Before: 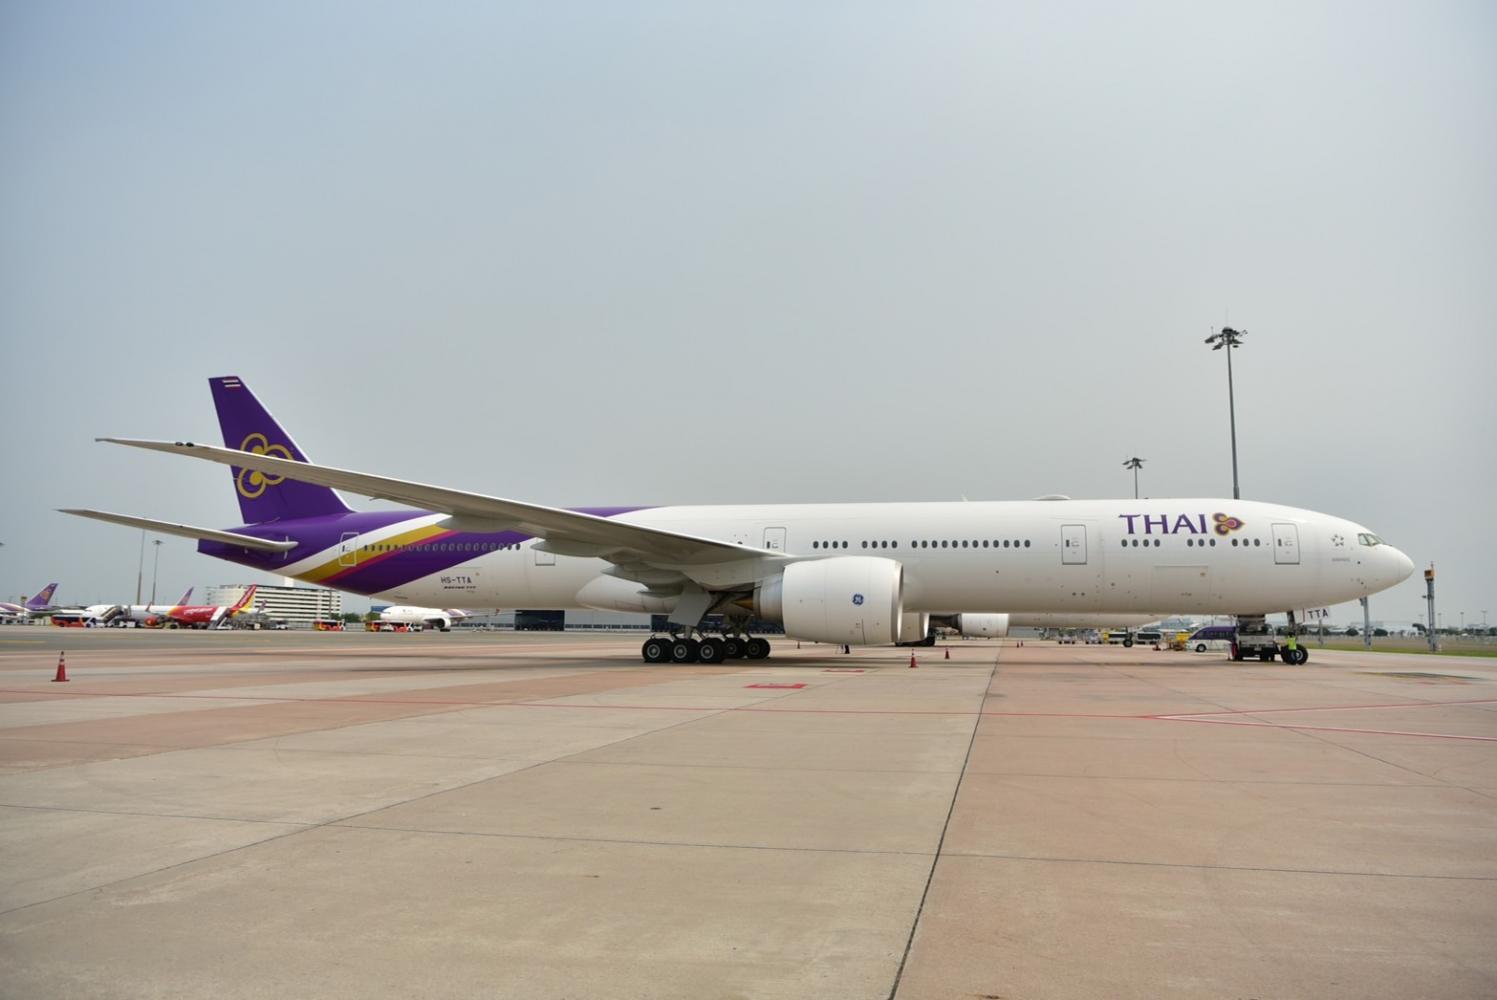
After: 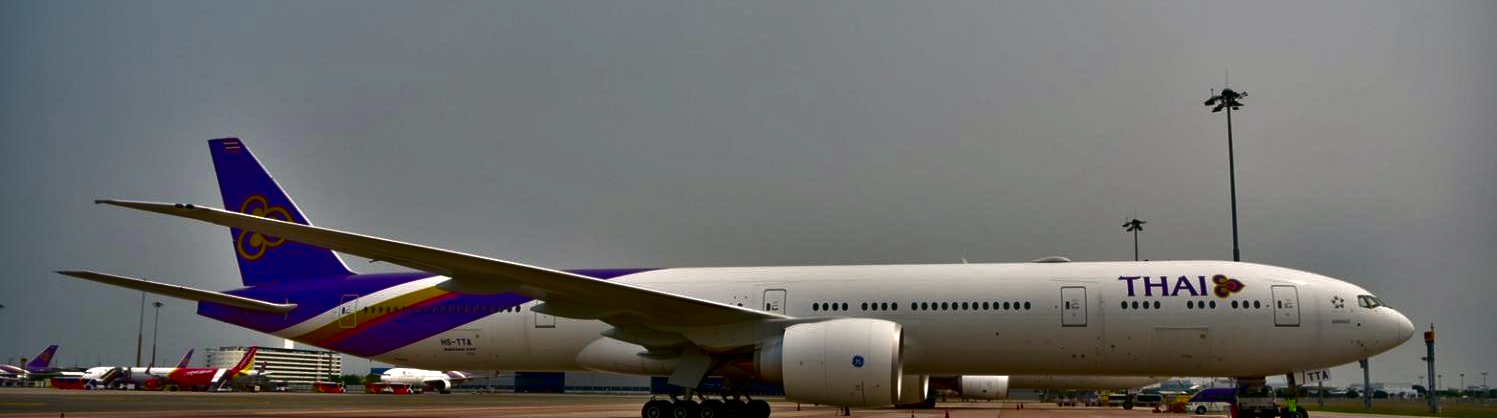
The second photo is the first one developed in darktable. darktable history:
contrast brightness saturation: brightness -1, saturation 1
color correction: highlights a* 5.59, highlights b* 5.24, saturation 0.68
tone equalizer: -7 EV 0.15 EV, -6 EV 0.6 EV, -5 EV 1.15 EV, -4 EV 1.33 EV, -3 EV 1.15 EV, -2 EV 0.6 EV, -1 EV 0.15 EV, mask exposure compensation -0.5 EV
crop and rotate: top 23.84%, bottom 34.294%
